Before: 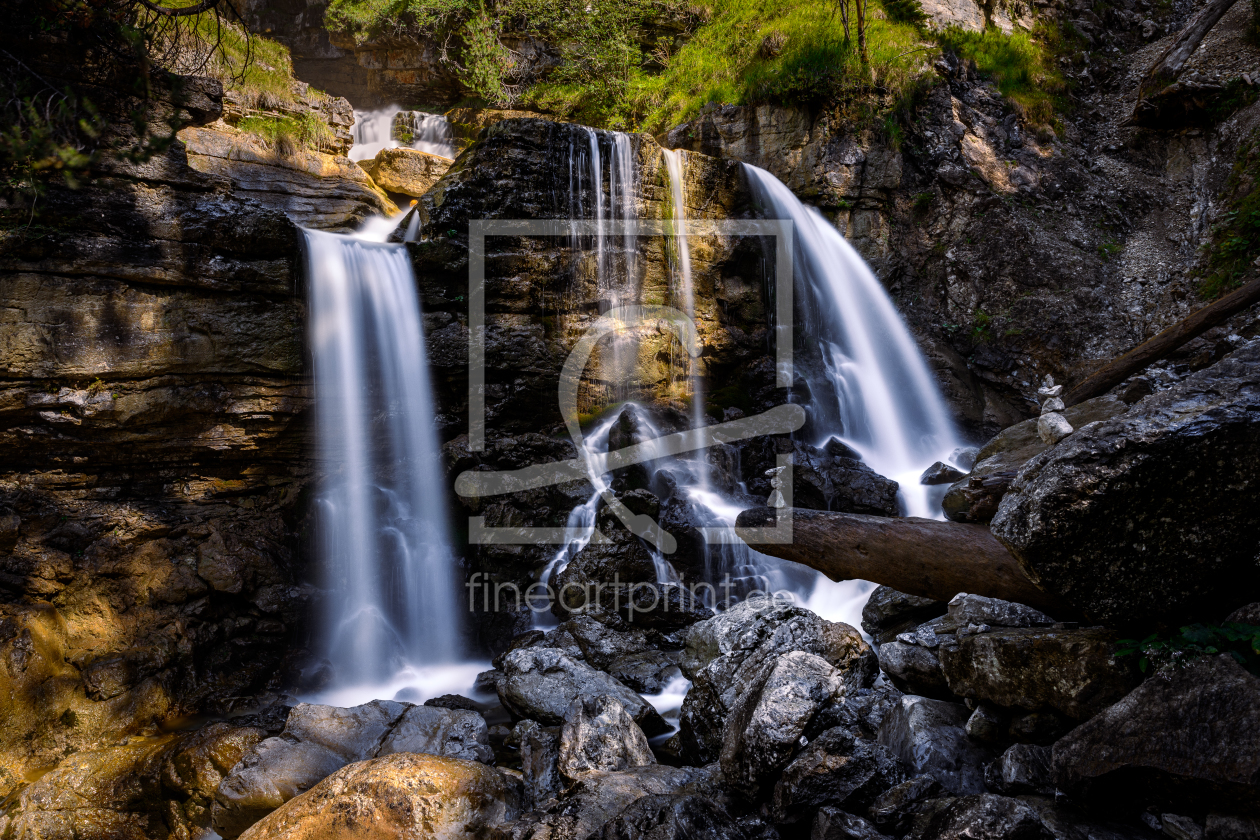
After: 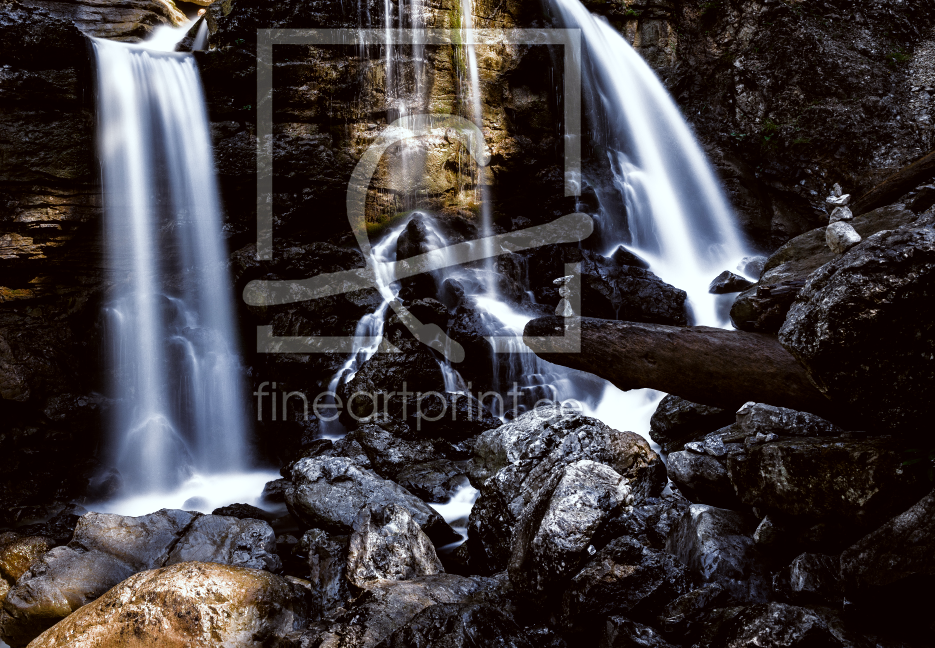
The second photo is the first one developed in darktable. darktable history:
filmic rgb: black relative exposure -9.1 EV, white relative exposure 2.31 EV, hardness 7.44, color science v4 (2020)
color correction: highlights a* -3, highlights b* -2.74, shadows a* 2.39, shadows b* 3
crop: left 16.88%, top 22.767%, right 8.847%
